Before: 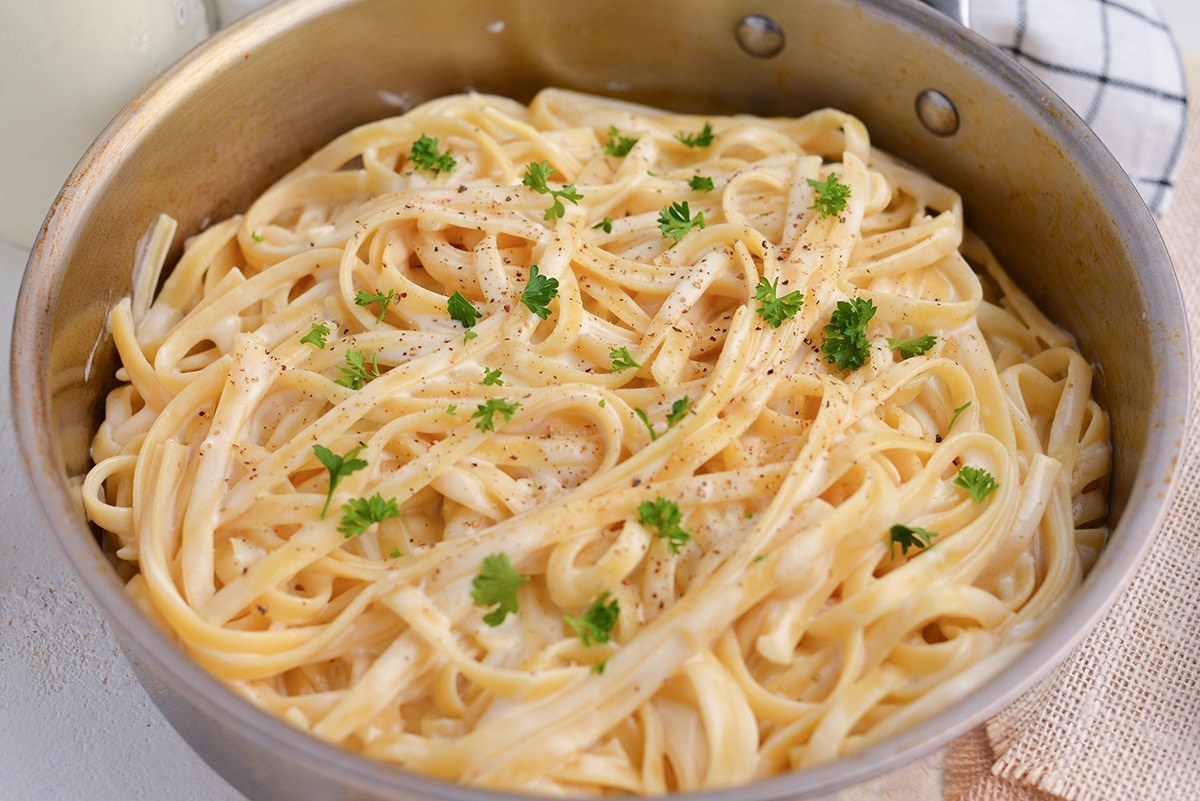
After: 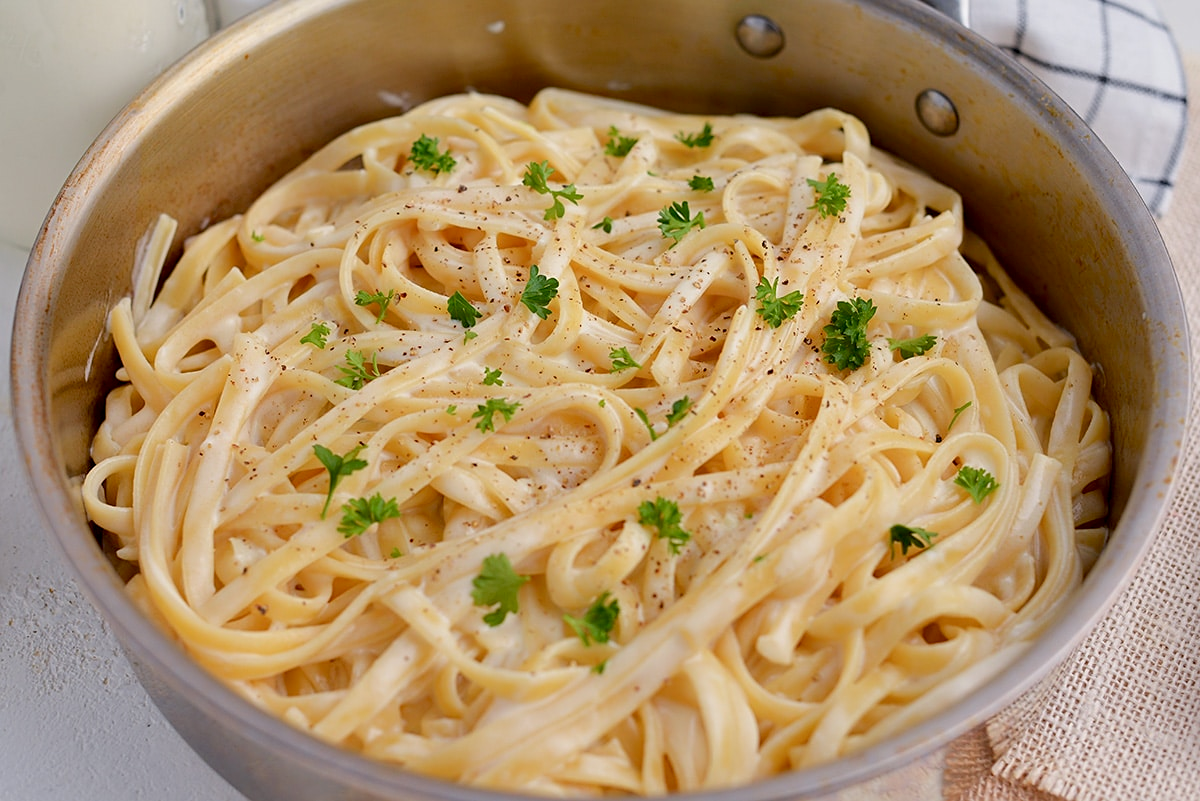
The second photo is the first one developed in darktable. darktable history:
sharpen: amount 0.21
exposure: black level correction 0.009, exposure -0.162 EV, compensate highlight preservation false
